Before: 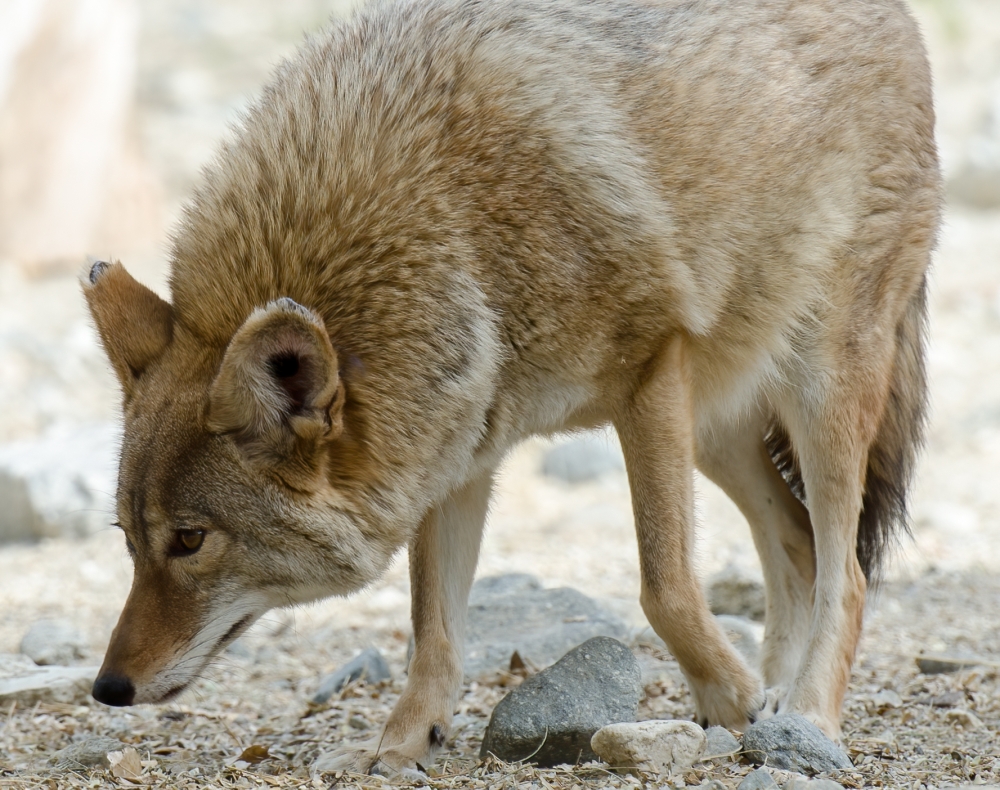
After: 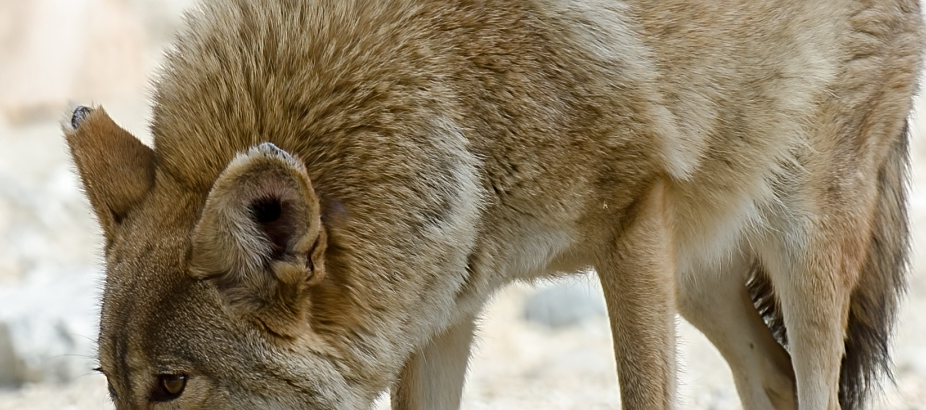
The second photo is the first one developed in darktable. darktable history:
shadows and highlights: shadows 29.36, highlights -29.35, low approximation 0.01, soften with gaussian
crop: left 1.819%, top 19.733%, right 5.508%, bottom 28.3%
sharpen: on, module defaults
